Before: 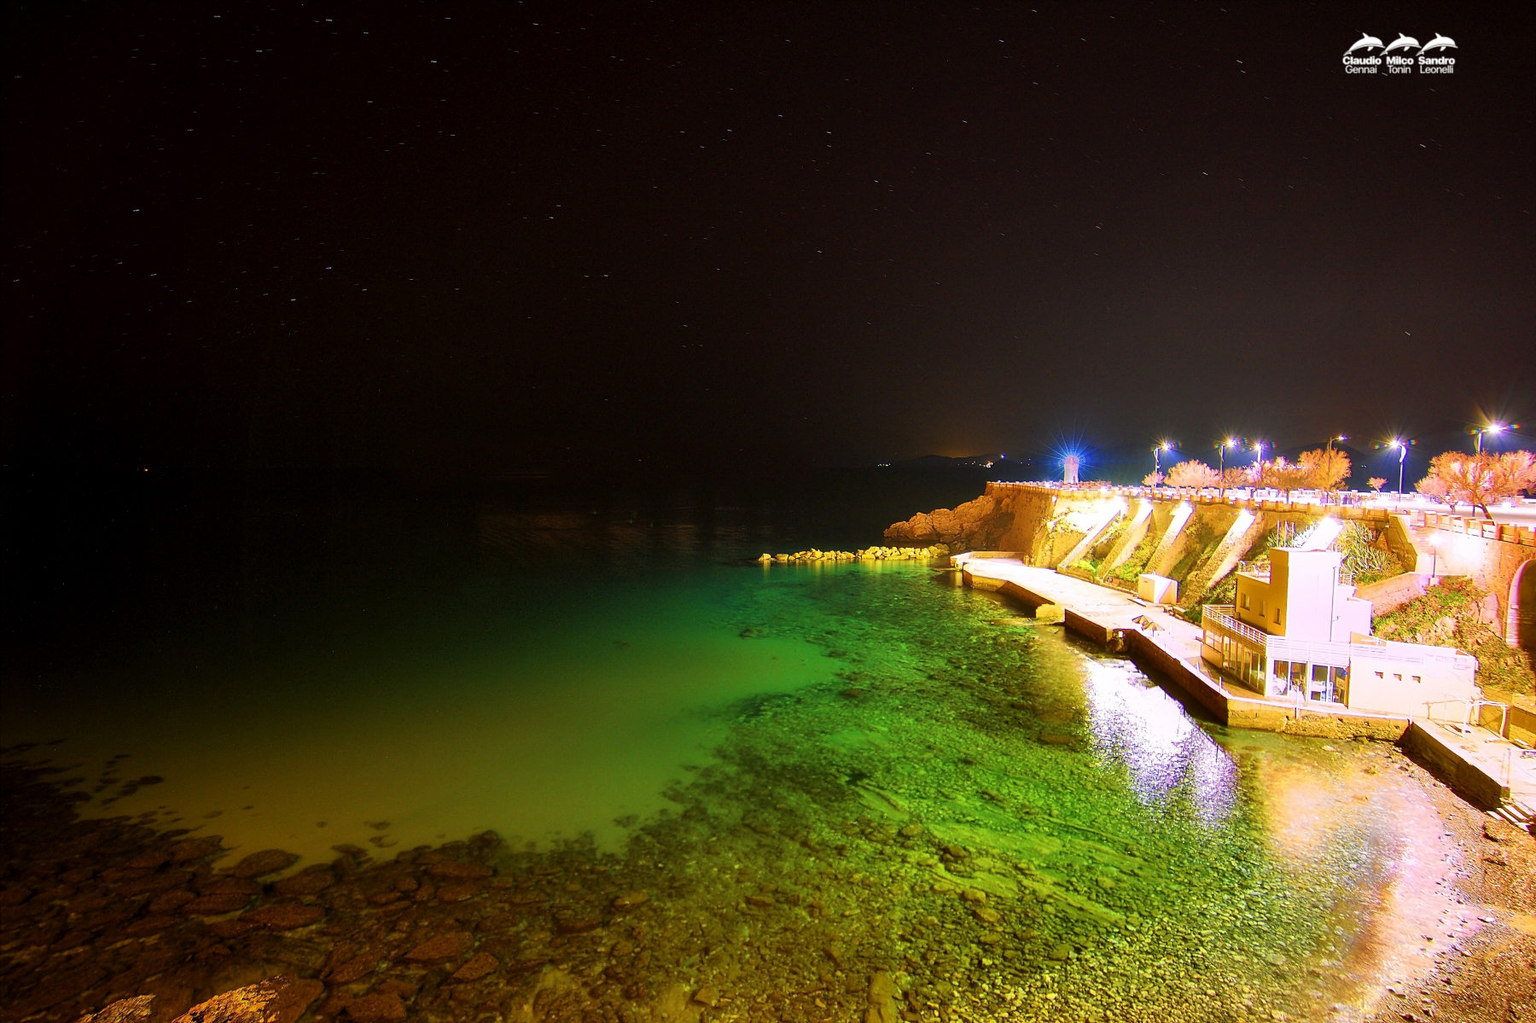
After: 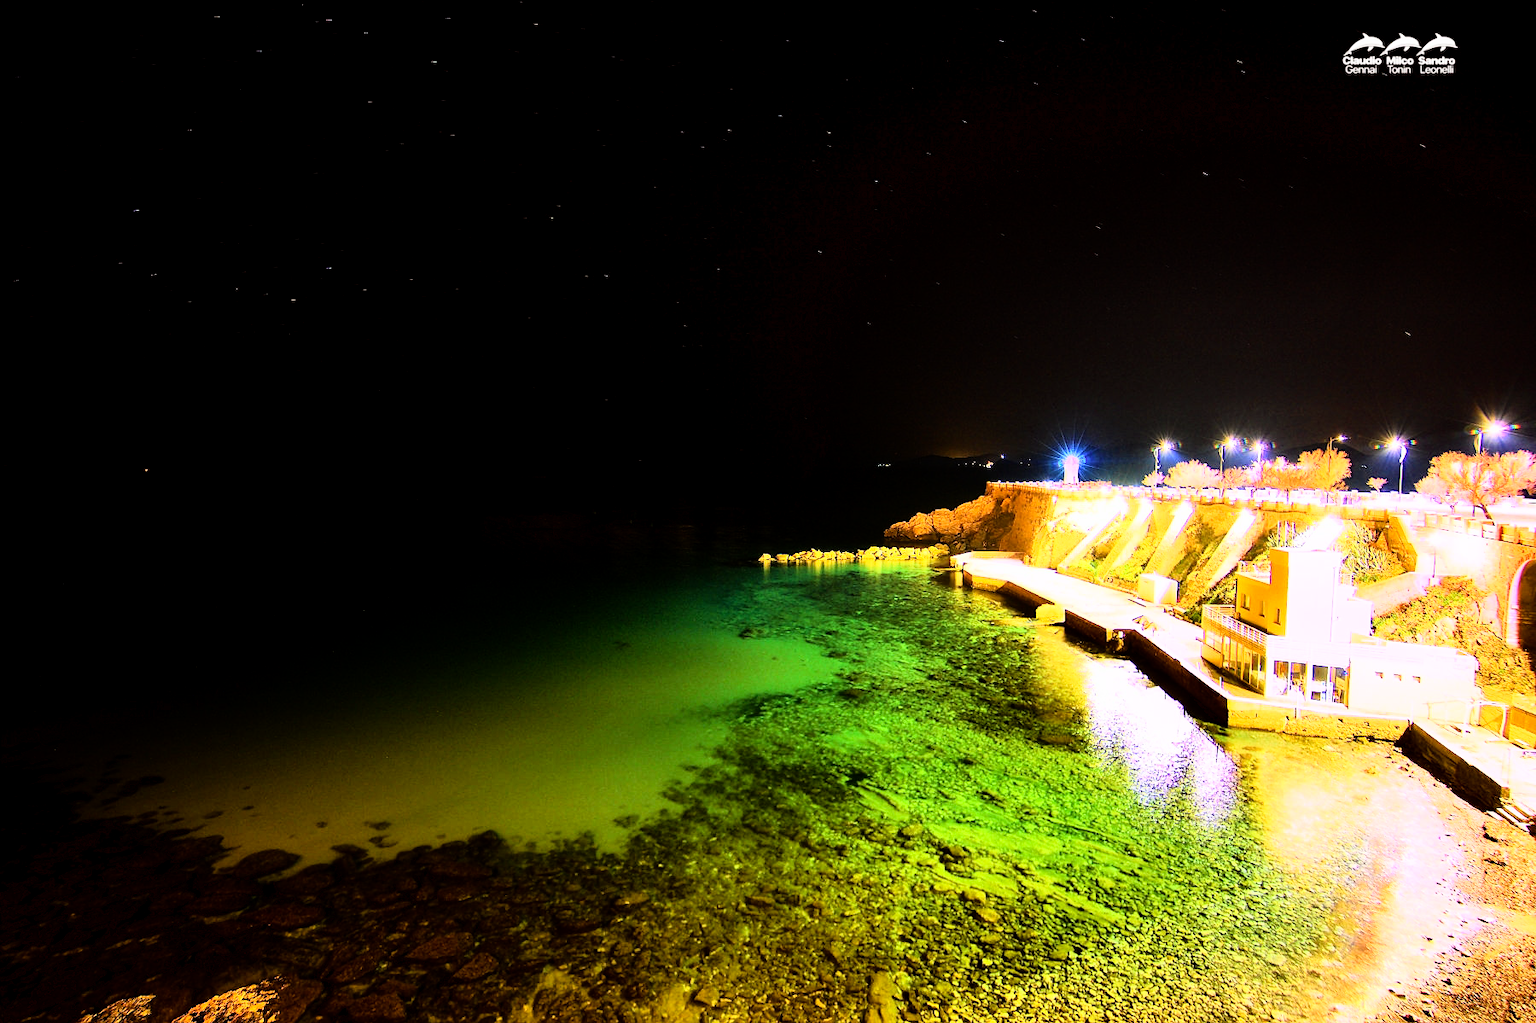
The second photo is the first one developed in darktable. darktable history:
exposure: black level correction 0.006, exposure -0.226 EV, compensate highlight preservation false
rgb curve: curves: ch0 [(0, 0) (0.21, 0.15) (0.24, 0.21) (0.5, 0.75) (0.75, 0.96) (0.89, 0.99) (1, 1)]; ch1 [(0, 0.02) (0.21, 0.13) (0.25, 0.2) (0.5, 0.67) (0.75, 0.9) (0.89, 0.97) (1, 1)]; ch2 [(0, 0.02) (0.21, 0.13) (0.25, 0.2) (0.5, 0.67) (0.75, 0.9) (0.89, 0.97) (1, 1)], compensate middle gray true
